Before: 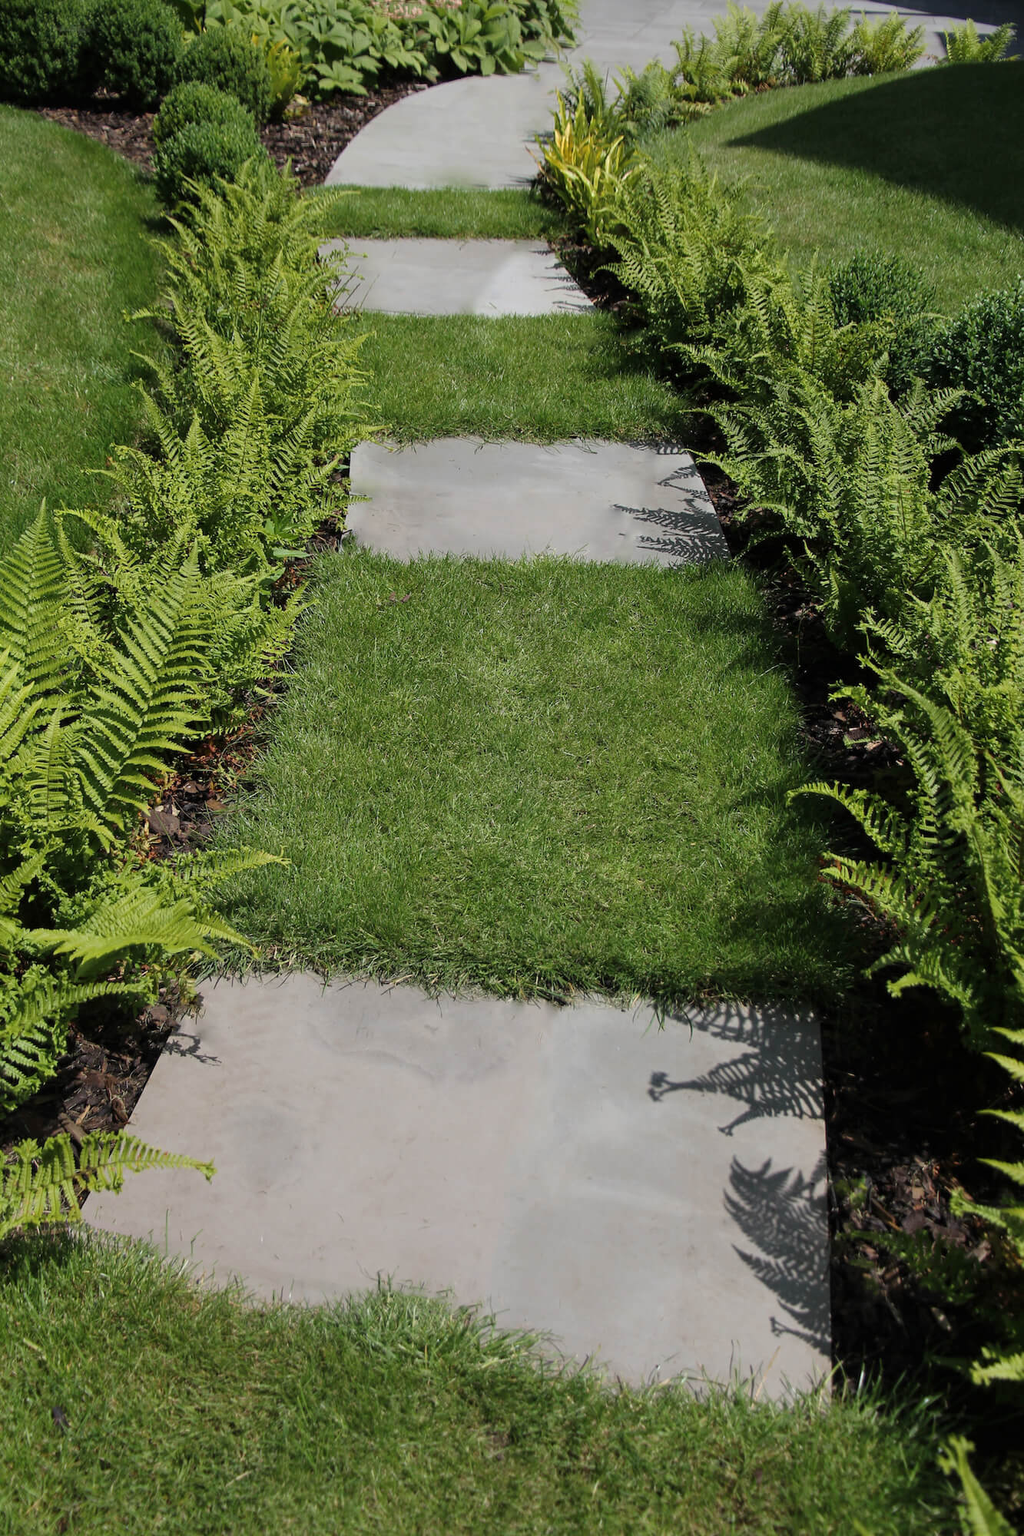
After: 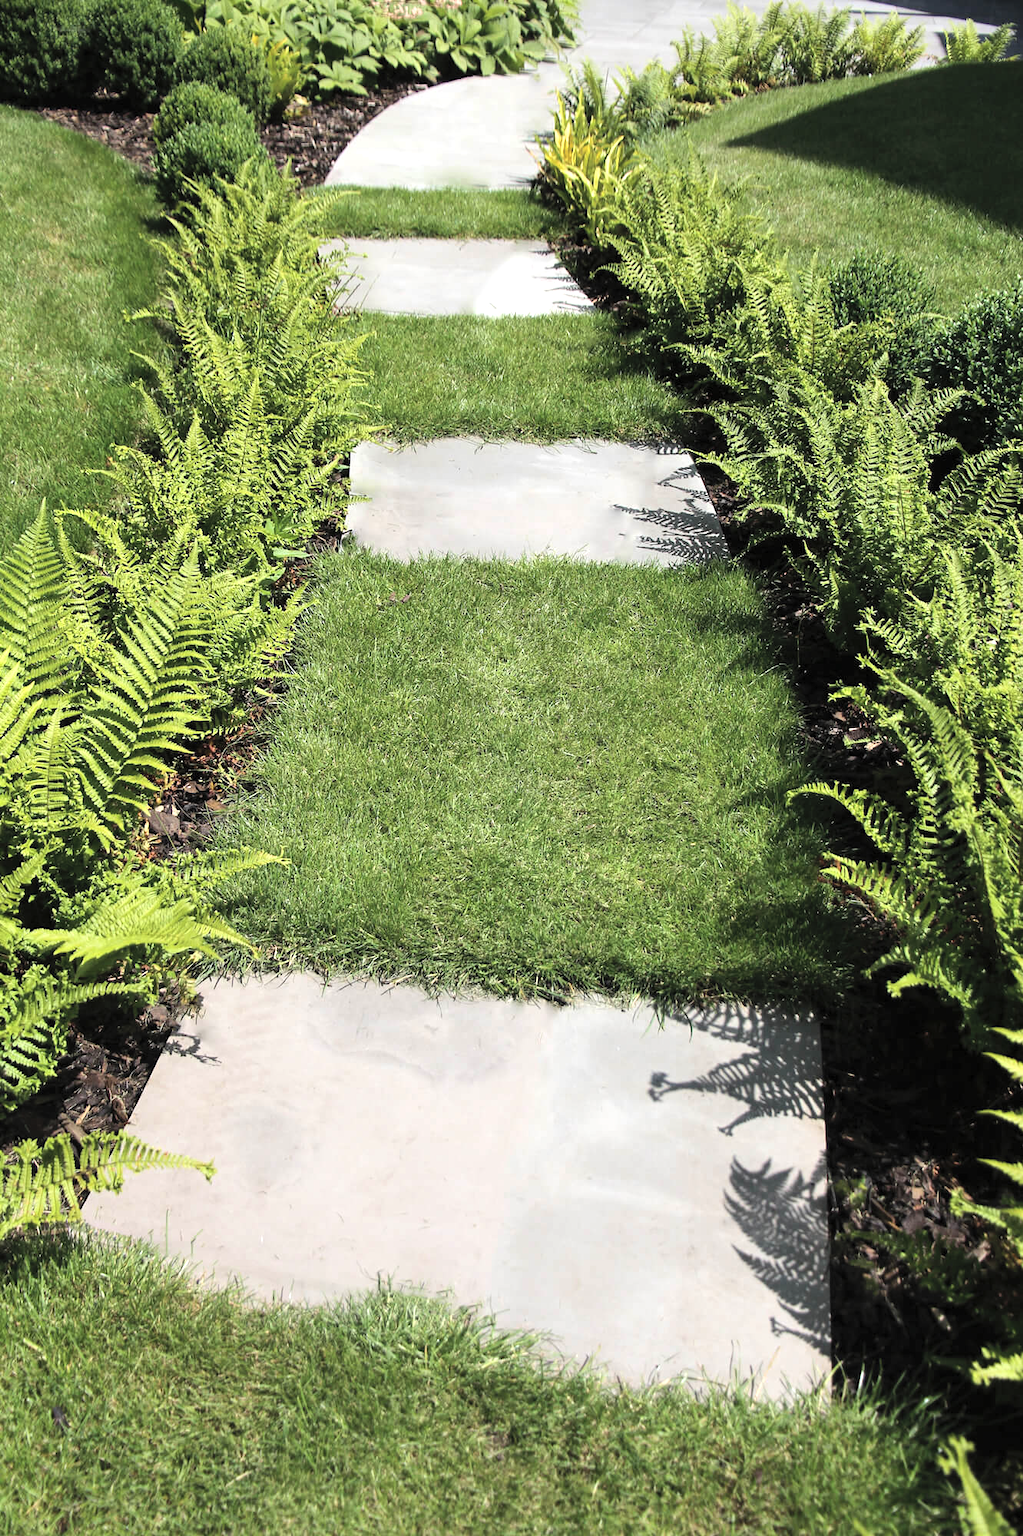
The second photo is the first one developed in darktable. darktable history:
contrast brightness saturation: brightness 0.15
tone equalizer: -8 EV -0.75 EV, -7 EV -0.7 EV, -6 EV -0.6 EV, -5 EV -0.4 EV, -3 EV 0.4 EV, -2 EV 0.6 EV, -1 EV 0.7 EV, +0 EV 0.75 EV, edges refinement/feathering 500, mask exposure compensation -1.57 EV, preserve details no
exposure: exposure 0.367 EV, compensate highlight preservation false
color zones: curves: ch1 [(0, 0.469) (0.01, 0.469) (0.12, 0.446) (0.248, 0.469) (0.5, 0.5) (0.748, 0.5) (0.99, 0.469) (1, 0.469)]
